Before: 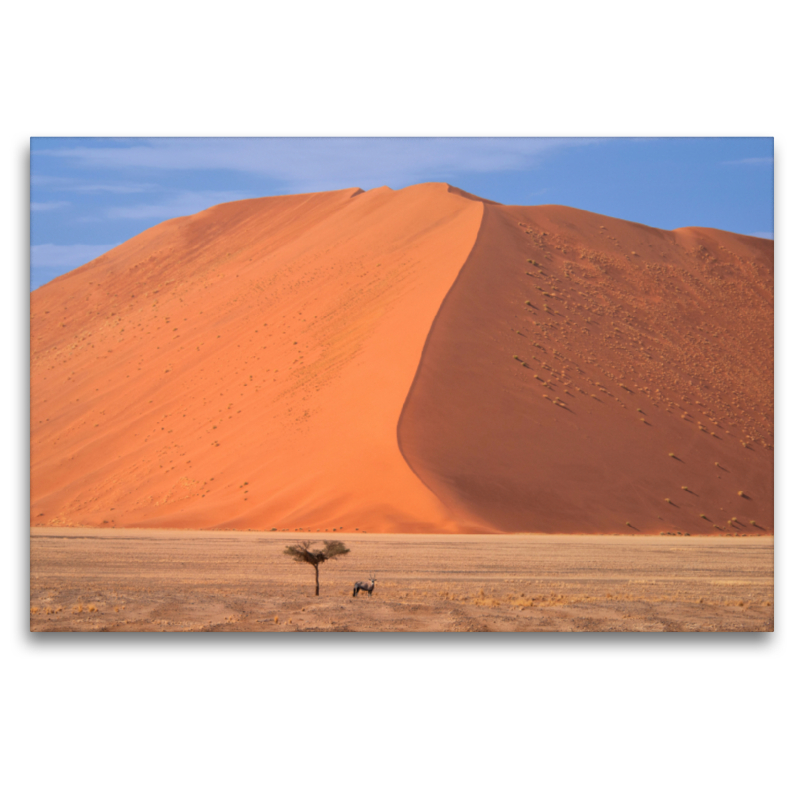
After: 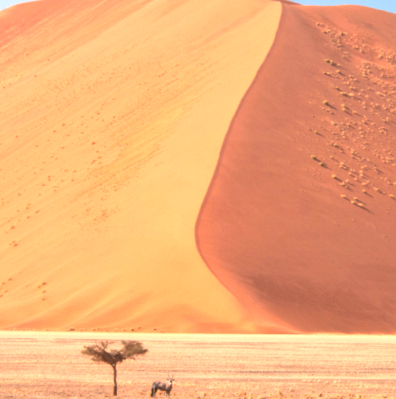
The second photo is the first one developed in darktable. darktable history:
local contrast: on, module defaults
haze removal: strength -0.104, compatibility mode true, adaptive false
crop: left 25.365%, top 25.022%, right 25.038%, bottom 25.007%
exposure: black level correction 0, exposure 1.1 EV, compensate highlight preservation false
